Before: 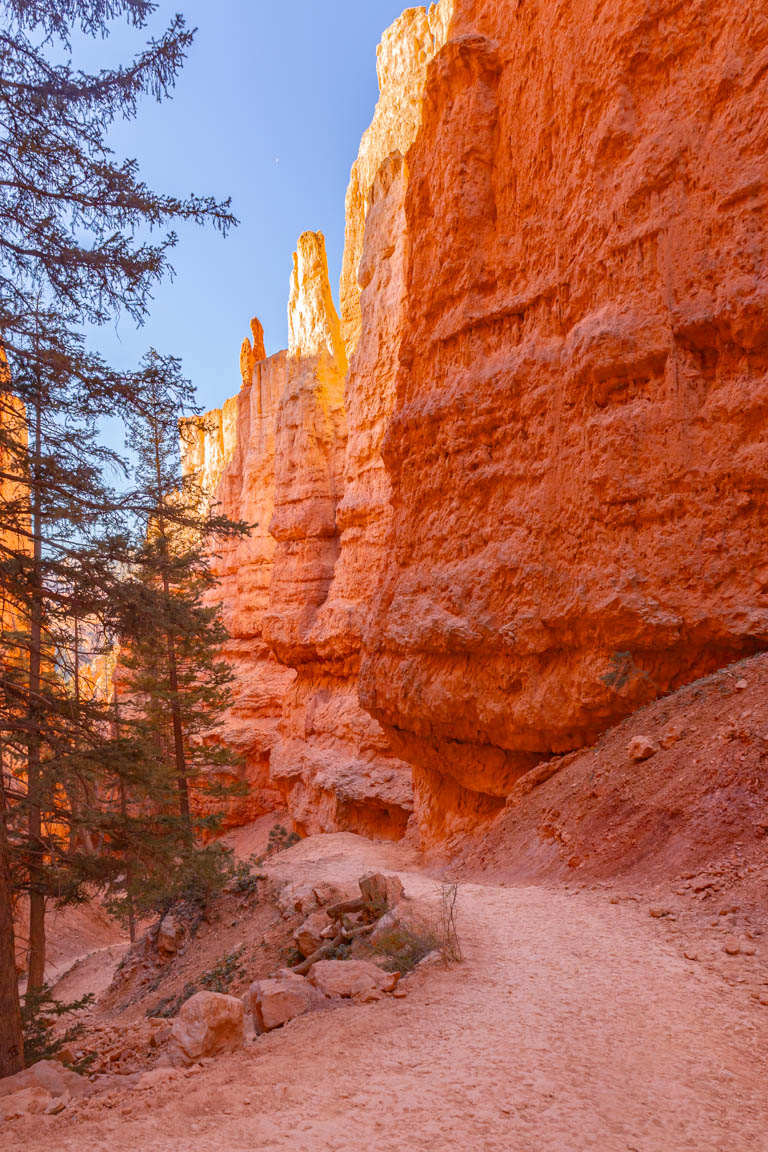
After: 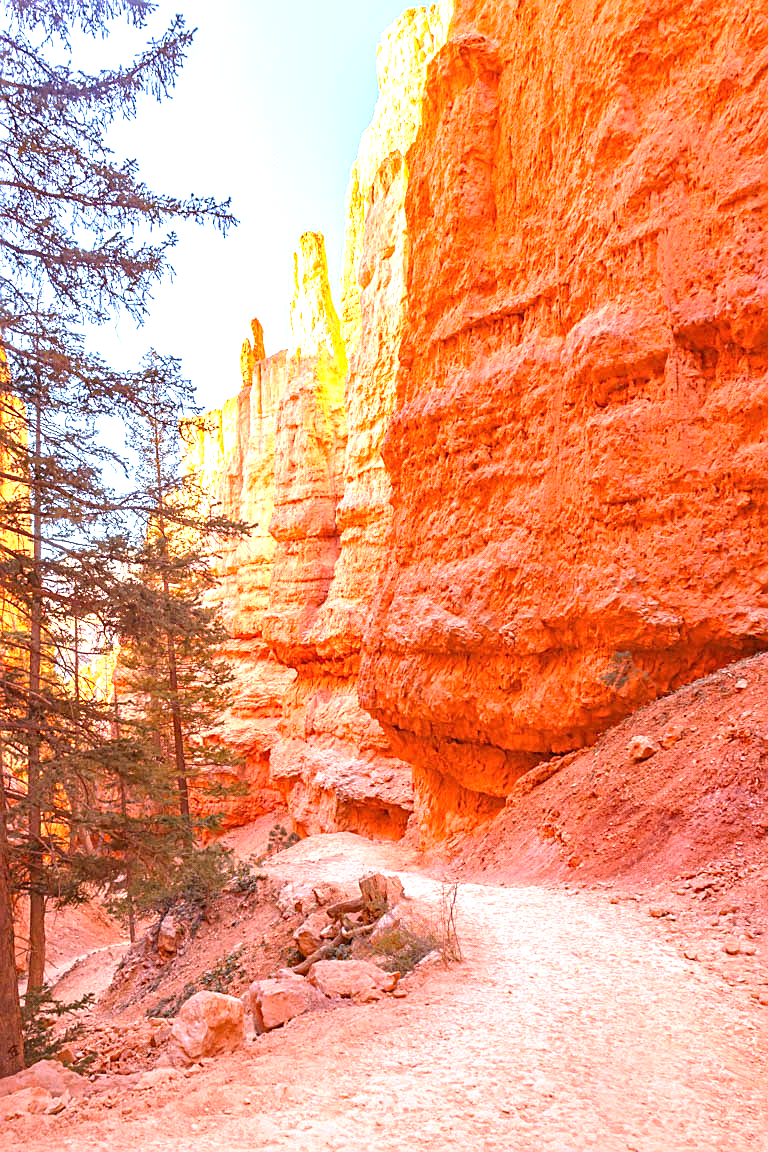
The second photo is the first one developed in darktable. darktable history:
exposure: black level correction 0, exposure 1.5 EV, compensate exposure bias true, compensate highlight preservation false
sharpen: on, module defaults
